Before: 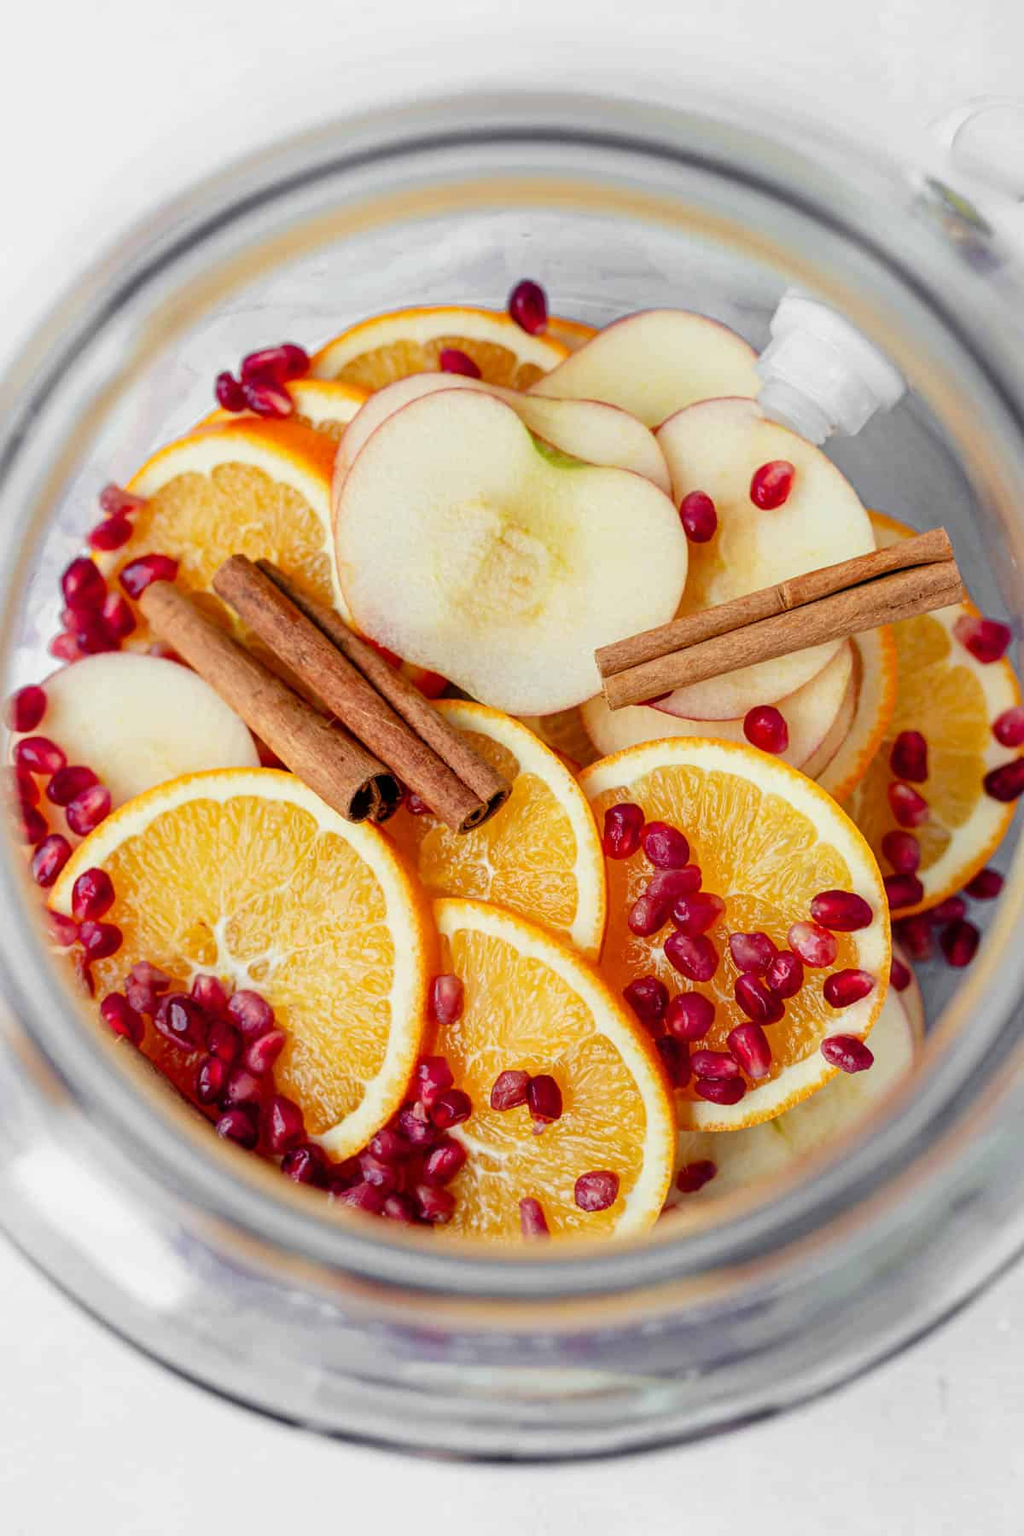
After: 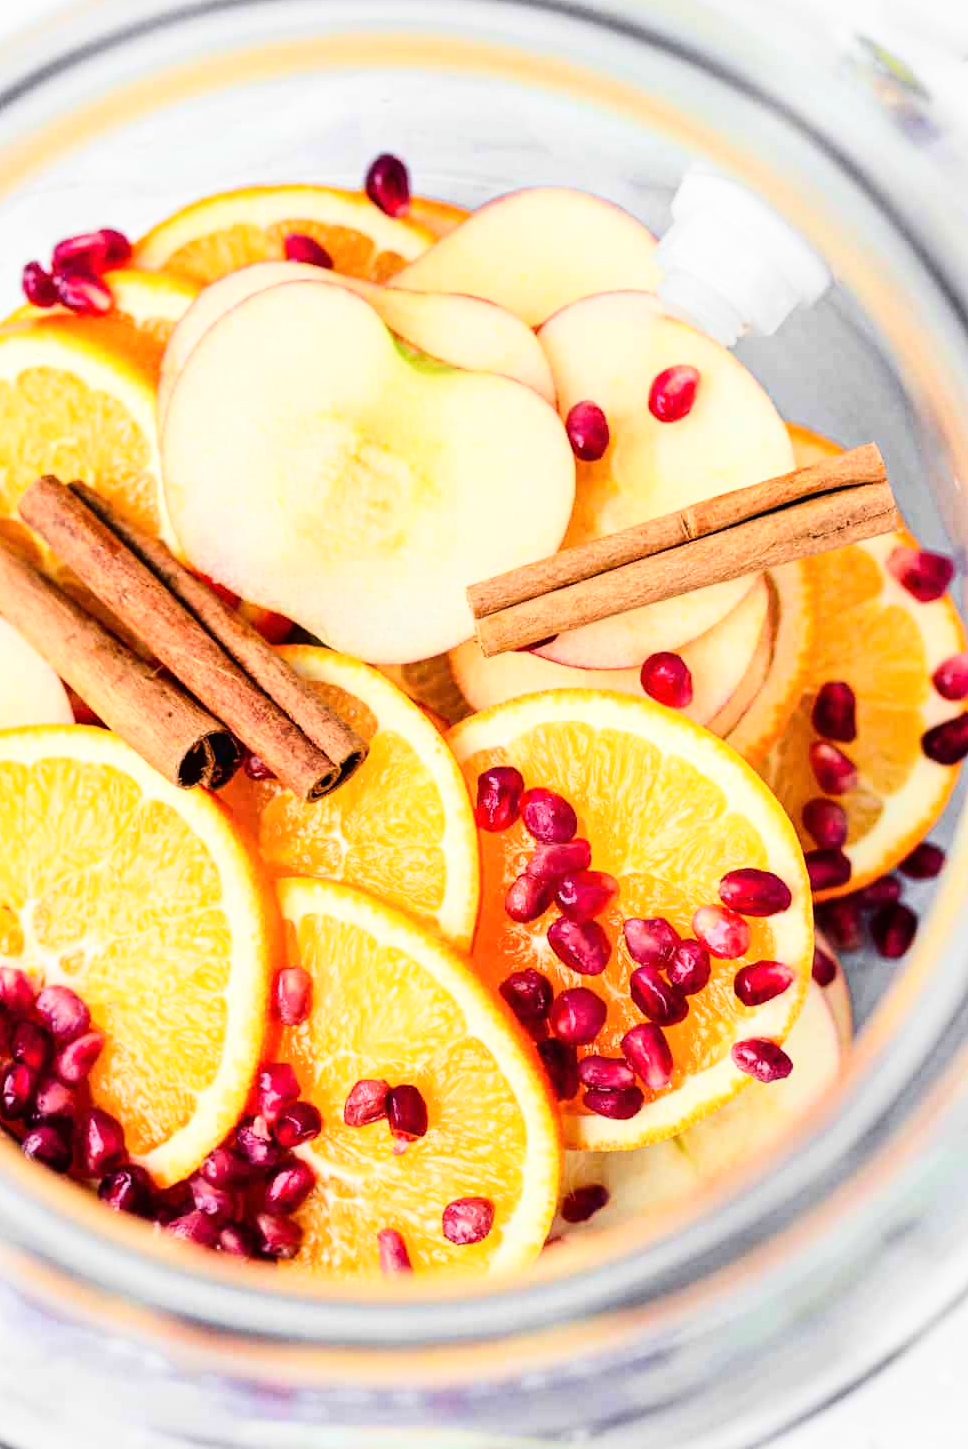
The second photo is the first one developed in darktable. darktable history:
color correction: highlights a* 0.063, highlights b* -0.262
crop: left 19.297%, top 9.726%, right 0%, bottom 9.764%
base curve: curves: ch0 [(0, 0.003) (0.001, 0.002) (0.006, 0.004) (0.02, 0.022) (0.048, 0.086) (0.094, 0.234) (0.162, 0.431) (0.258, 0.629) (0.385, 0.8) (0.548, 0.918) (0.751, 0.988) (1, 1)]
exposure: exposure -0.153 EV, compensate exposure bias true, compensate highlight preservation false
